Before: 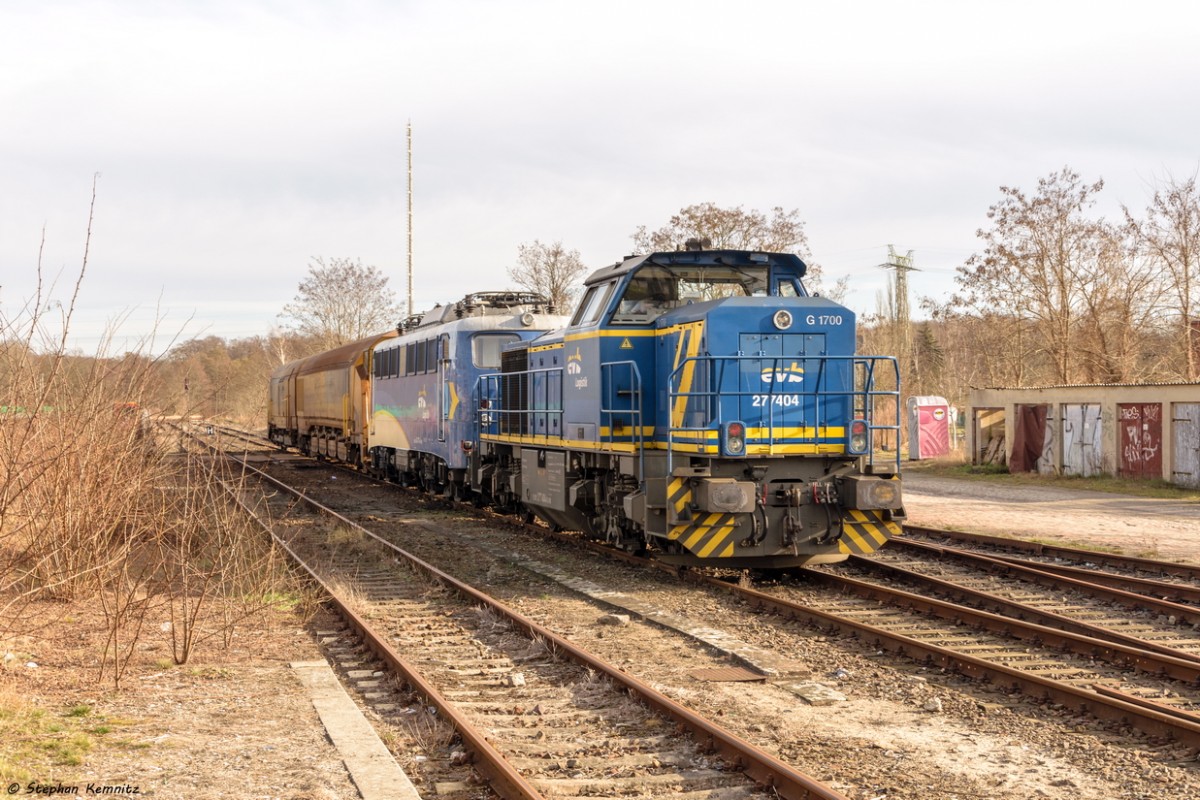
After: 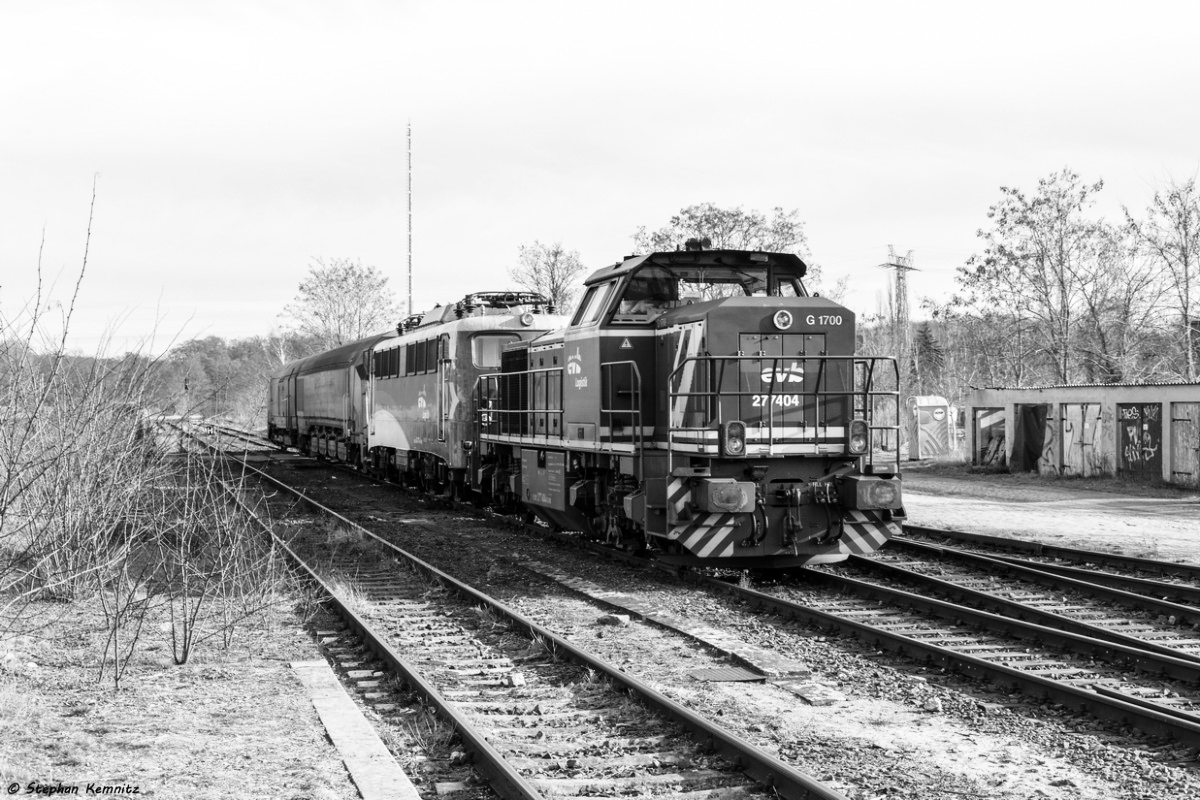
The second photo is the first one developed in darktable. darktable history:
monochrome: a 16.01, b -2.65, highlights 0.52
rgb levels: mode RGB, independent channels, levels [[0, 0.5, 1], [0, 0.521, 1], [0, 0.536, 1]]
contrast brightness saturation: contrast 0.25, saturation -0.31
